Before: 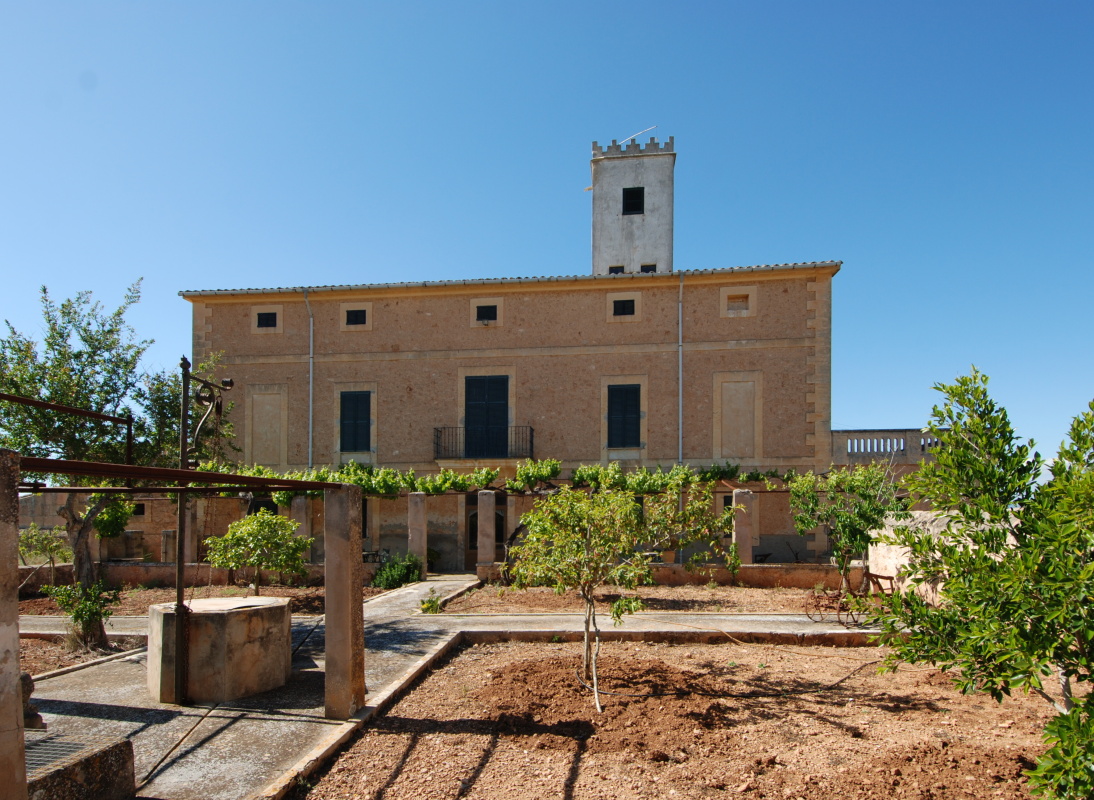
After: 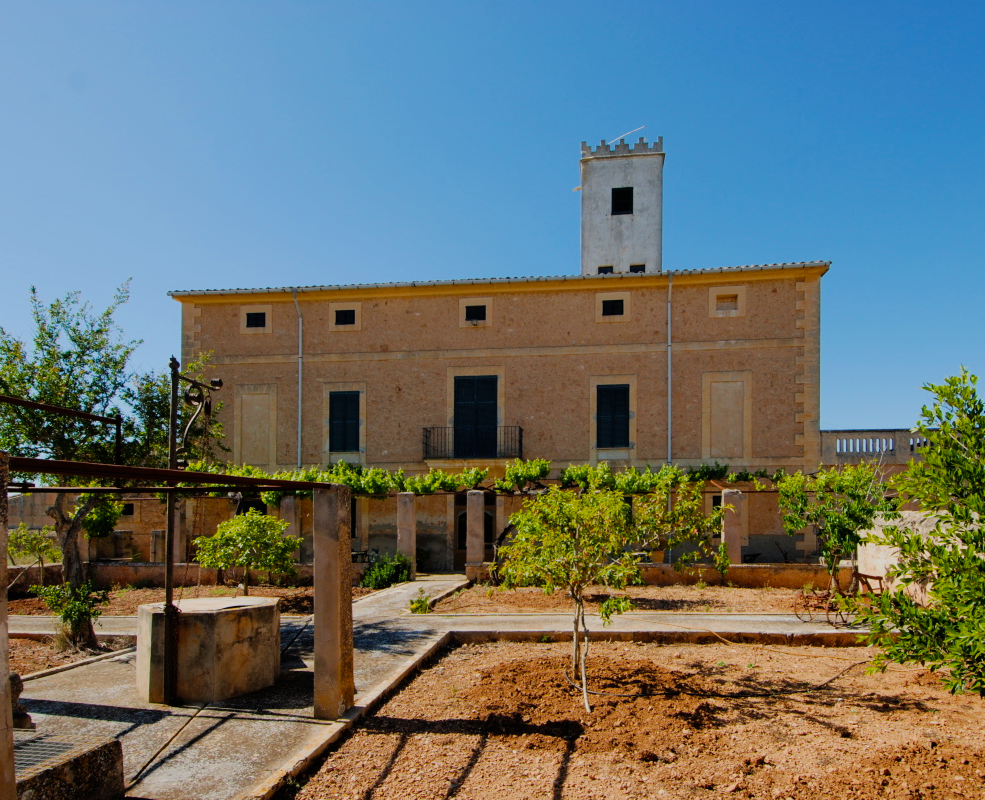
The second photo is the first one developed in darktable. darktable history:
crop and rotate: left 1.088%, right 8.807%
filmic rgb: black relative exposure -7.65 EV, white relative exposure 4.56 EV, hardness 3.61
color balance rgb: perceptual saturation grading › global saturation 30%, global vibrance 20%
